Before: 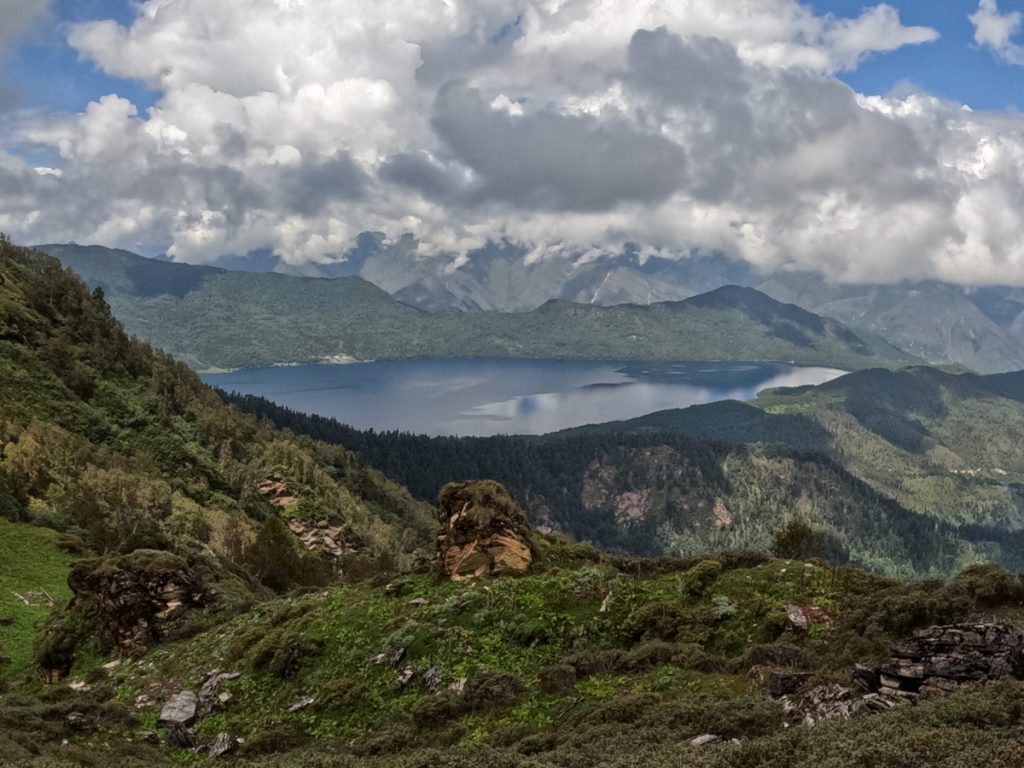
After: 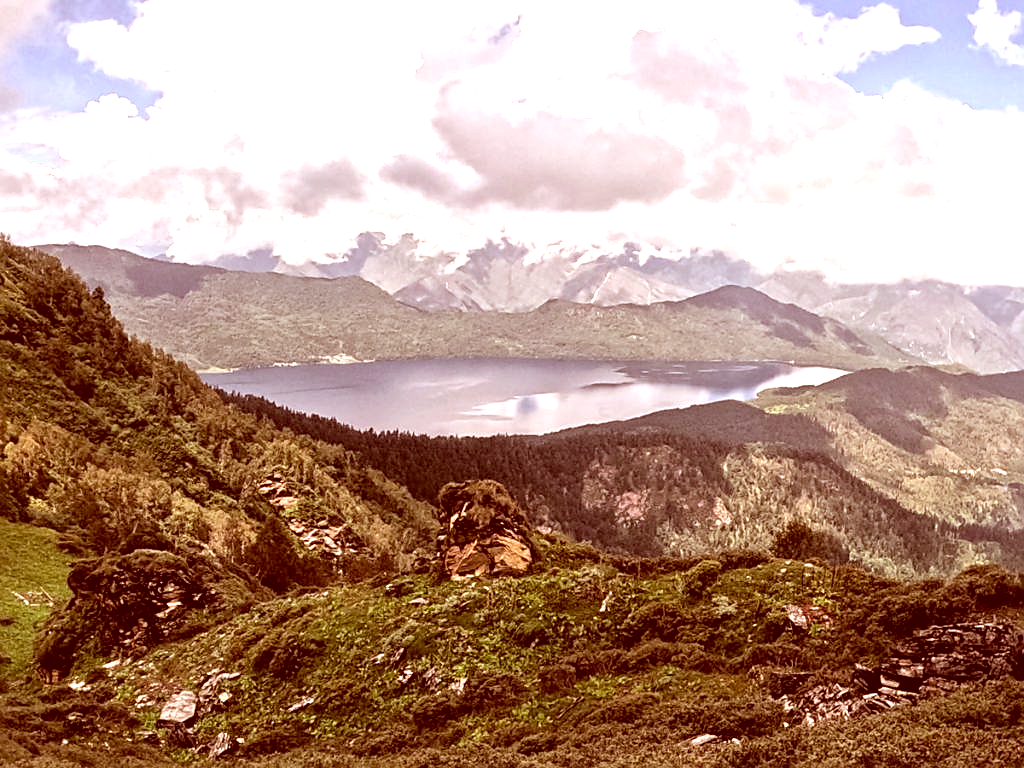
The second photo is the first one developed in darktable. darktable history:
base curve: preserve colors none
exposure: black level correction 0, exposure 0.595 EV, compensate highlight preservation false
tone equalizer: -8 EV -1.08 EV, -7 EV -1.02 EV, -6 EV -0.876 EV, -5 EV -0.59 EV, -3 EV 0.567 EV, -2 EV 0.883 EV, -1 EV 1 EV, +0 EV 1.07 EV
sharpen: amount 0.567
color correction: highlights a* 9.28, highlights b* 8.57, shadows a* 39.5, shadows b* 39.46, saturation 0.817
